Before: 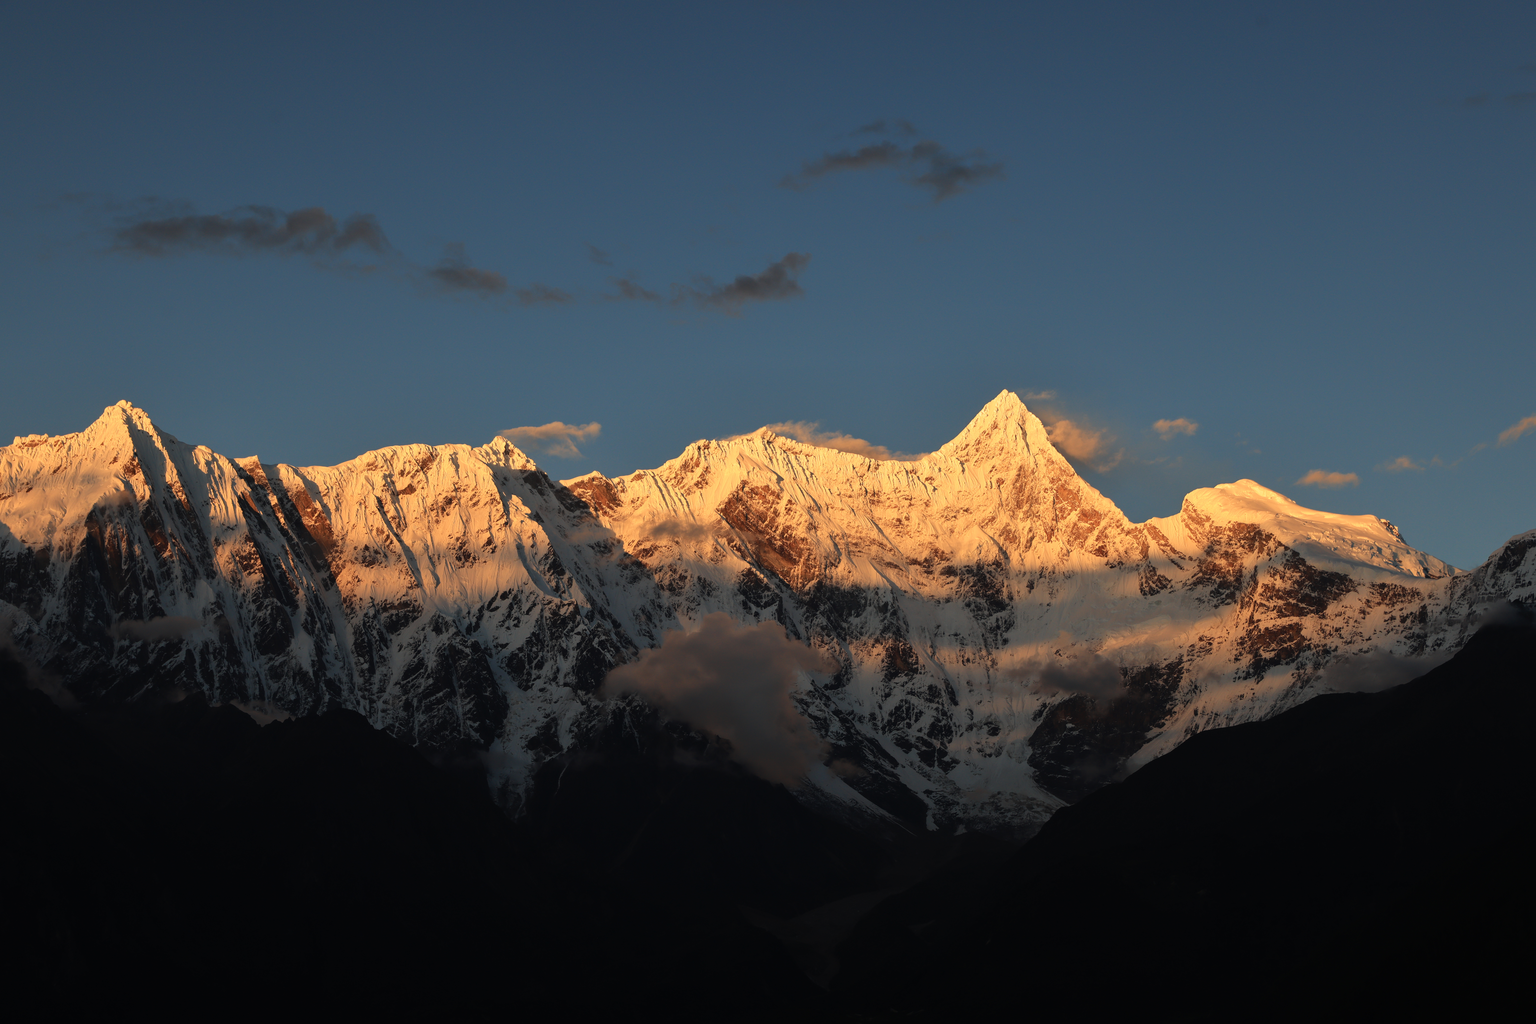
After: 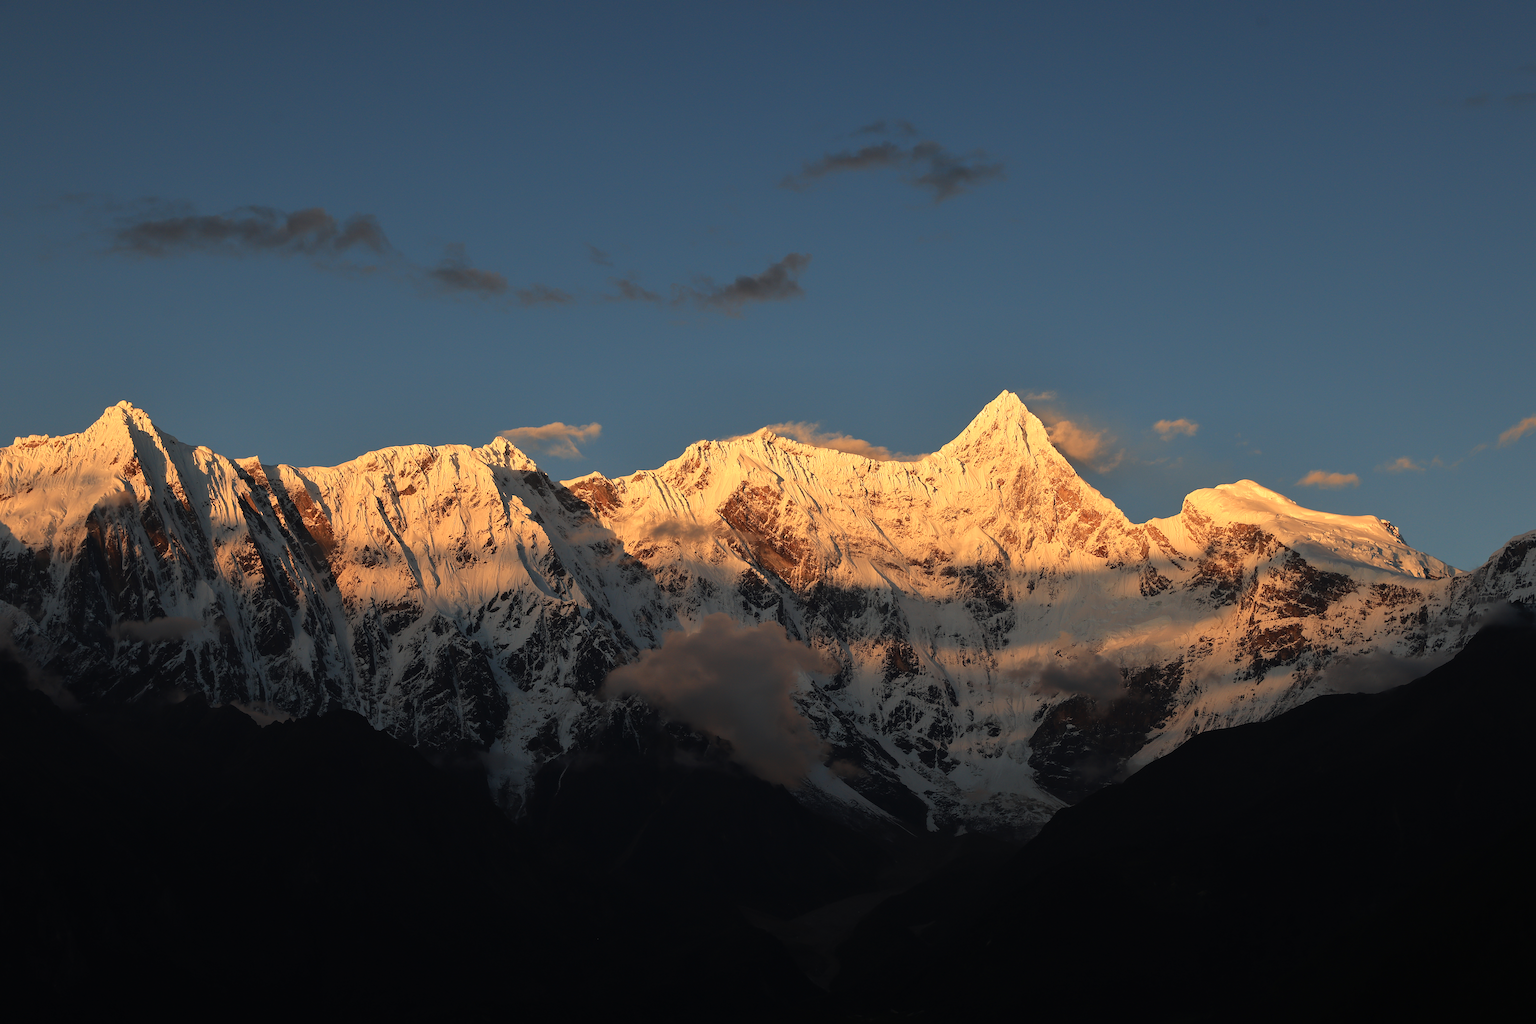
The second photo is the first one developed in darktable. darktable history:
sharpen: on, module defaults
exposure: exposure 0.077 EV, compensate exposure bias true, compensate highlight preservation false
